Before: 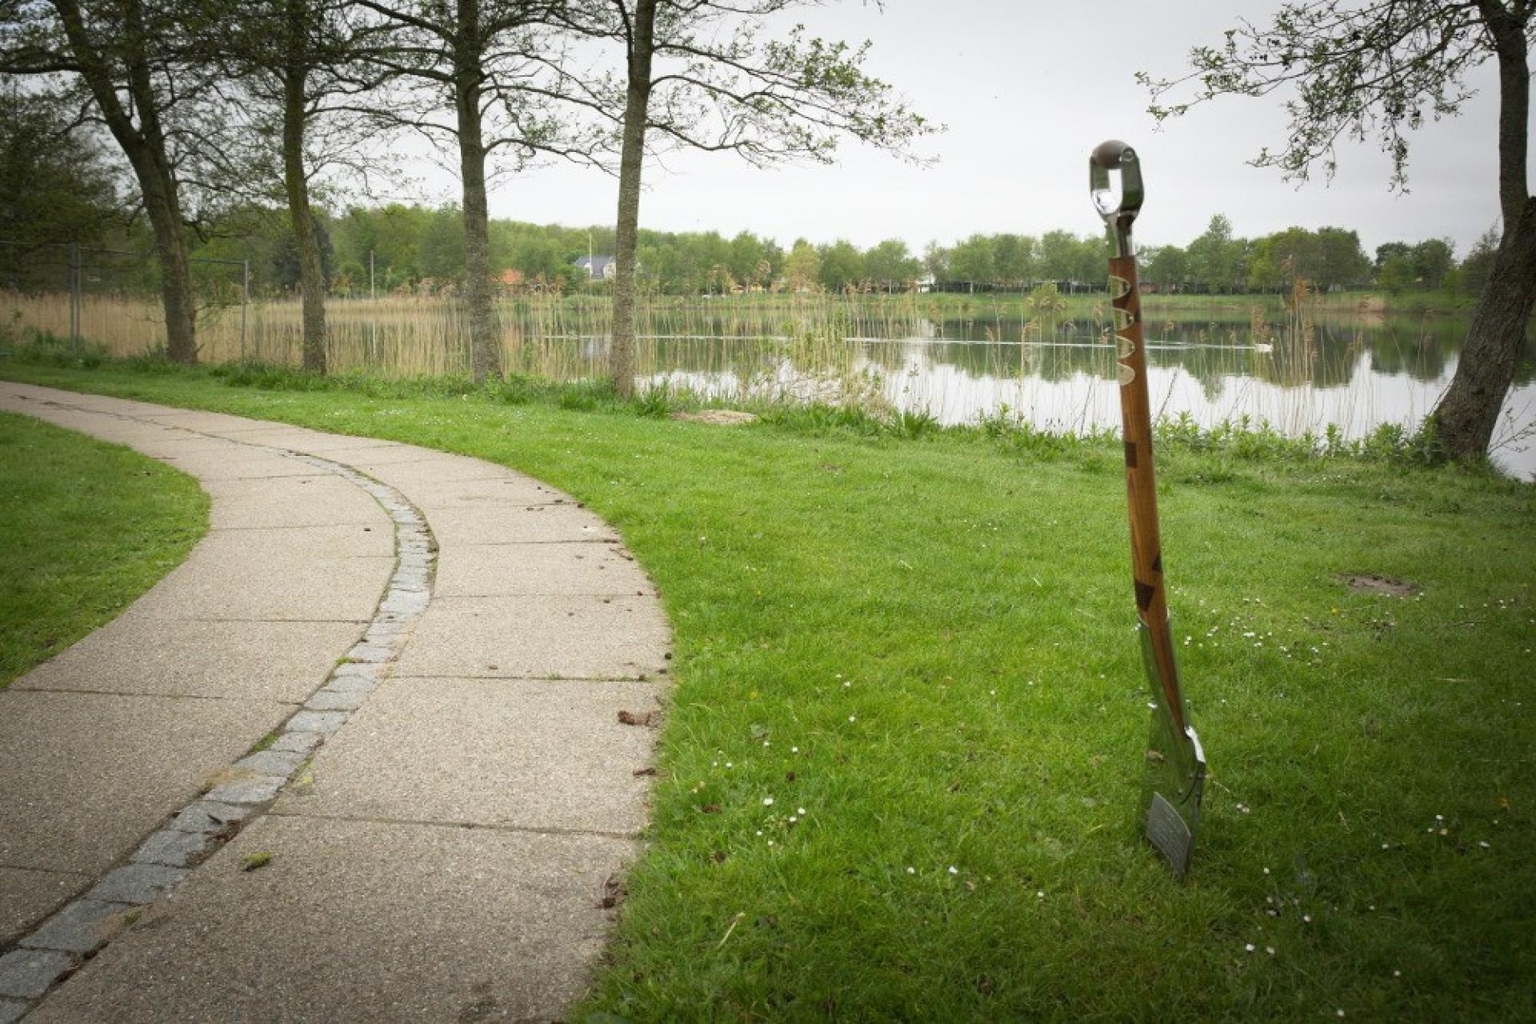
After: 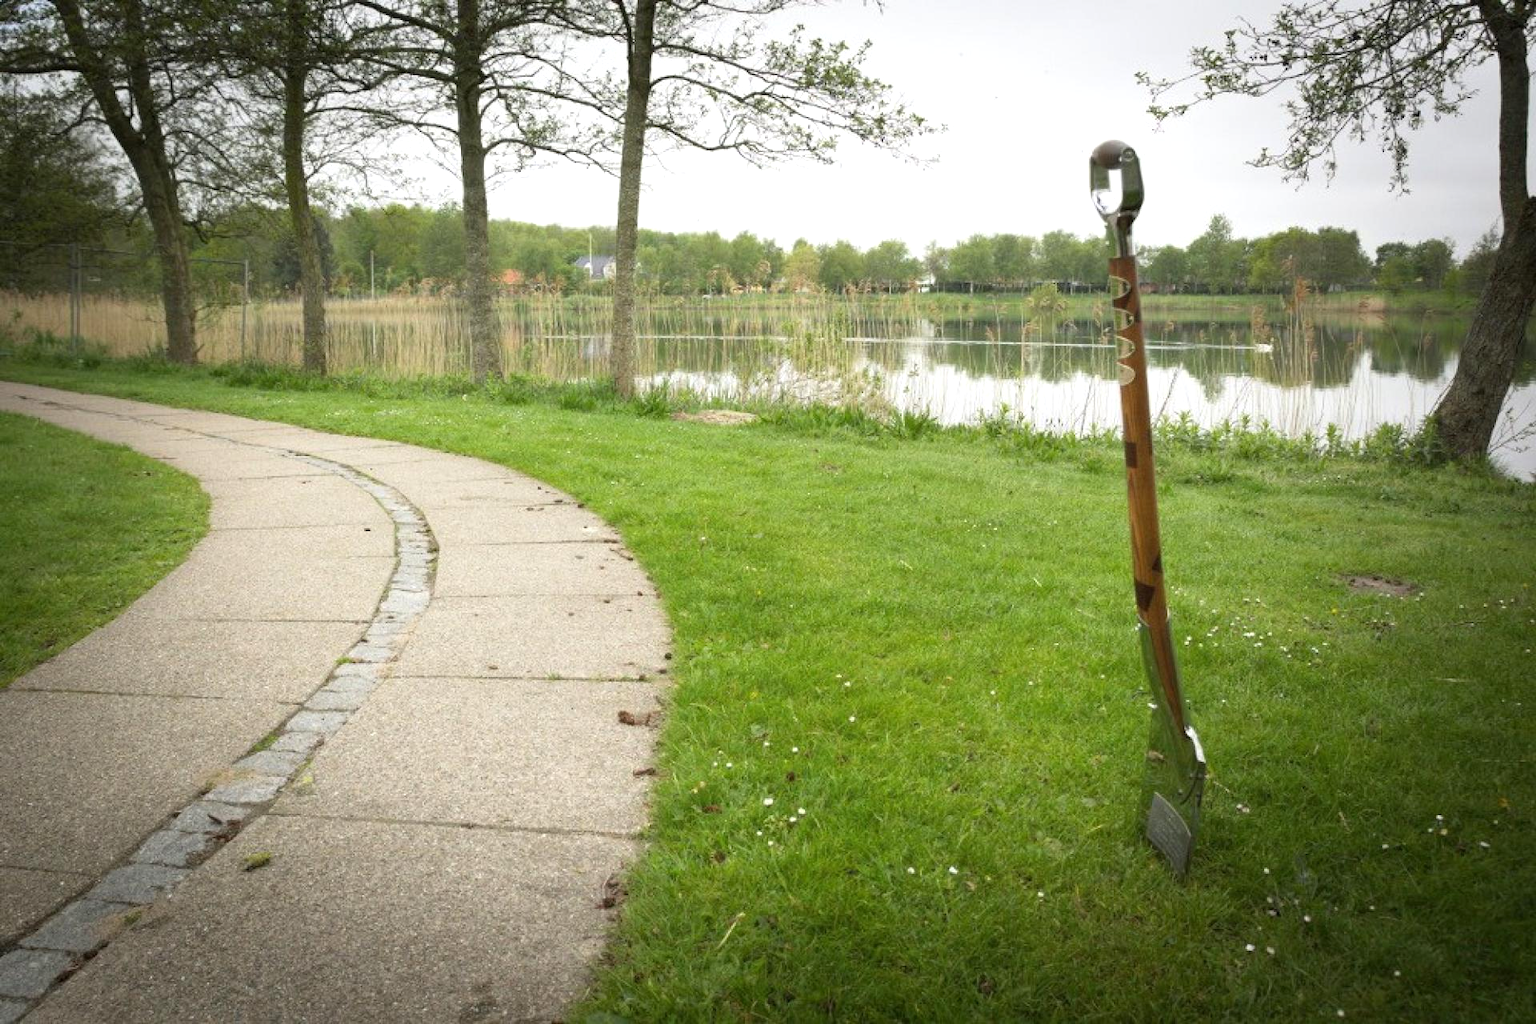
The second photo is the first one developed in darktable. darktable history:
exposure: exposure 0.255 EV, compensate highlight preservation false
